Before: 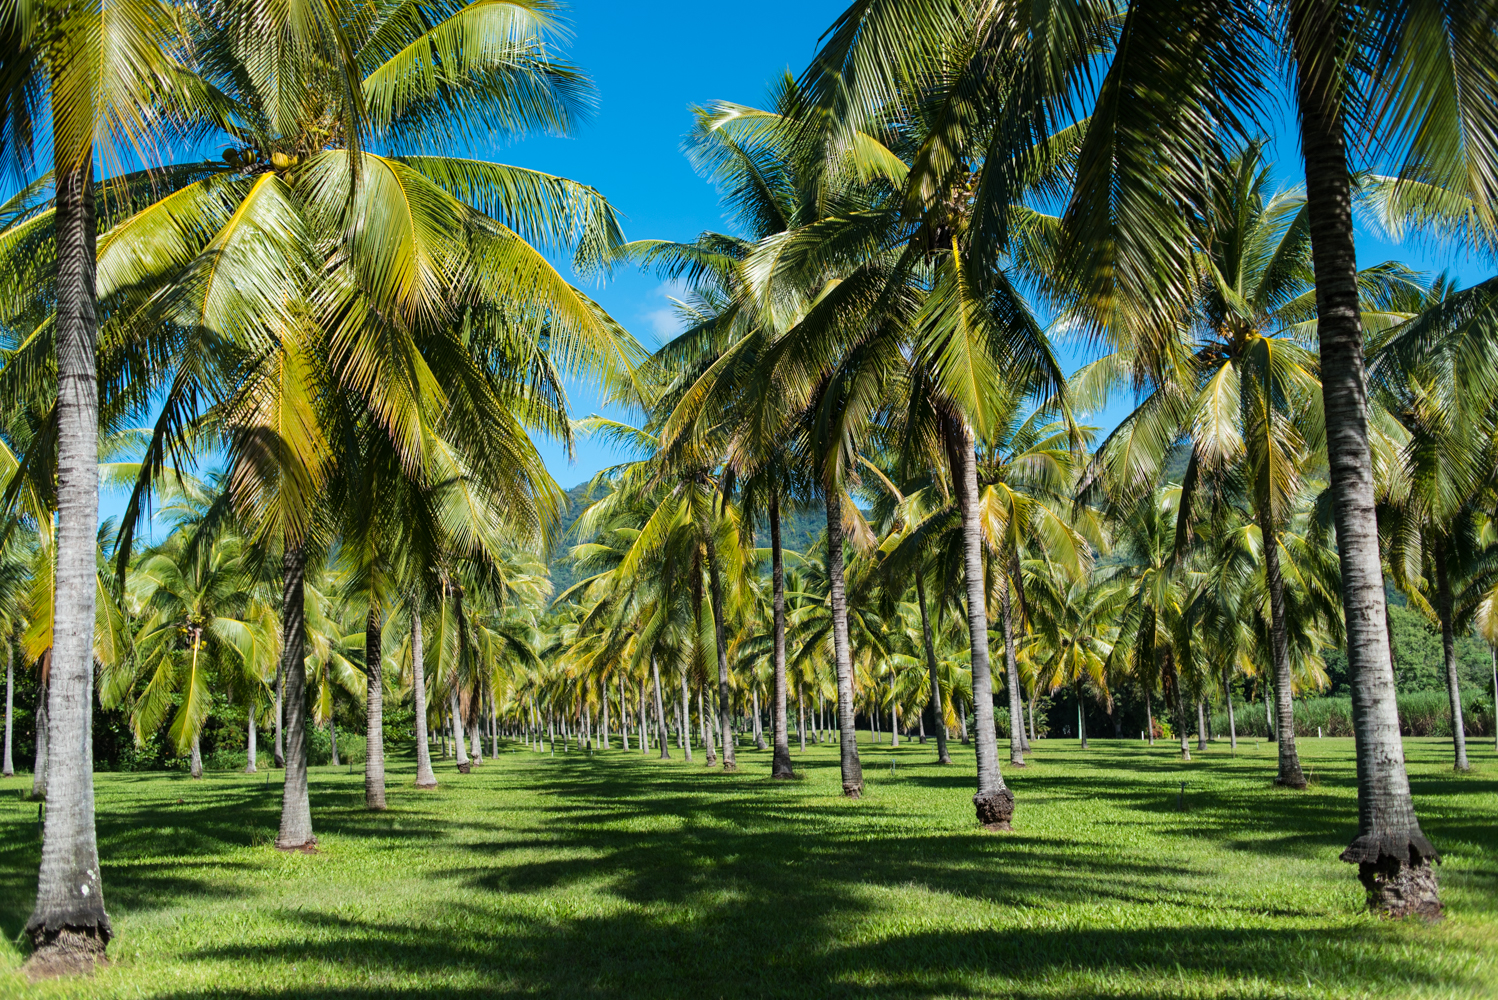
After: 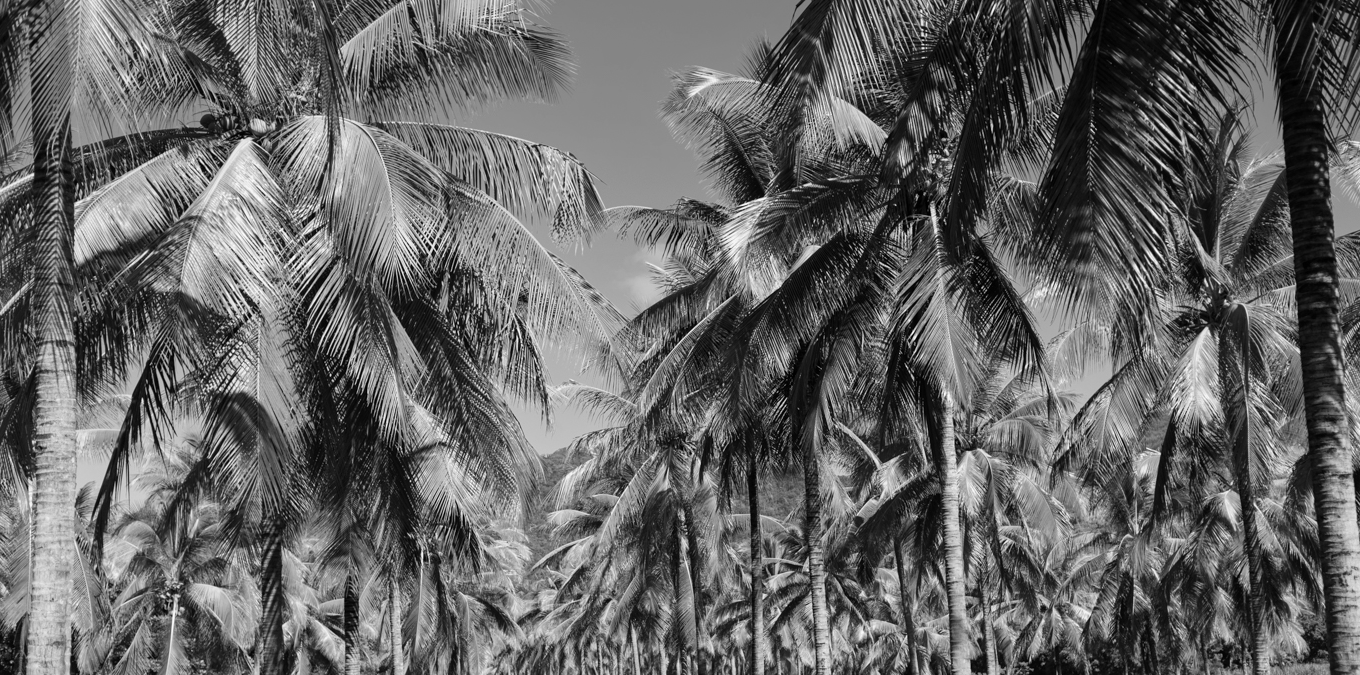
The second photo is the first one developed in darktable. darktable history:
monochrome: a 32, b 64, size 2.3
crop: left 1.509%, top 3.452%, right 7.696%, bottom 28.452%
